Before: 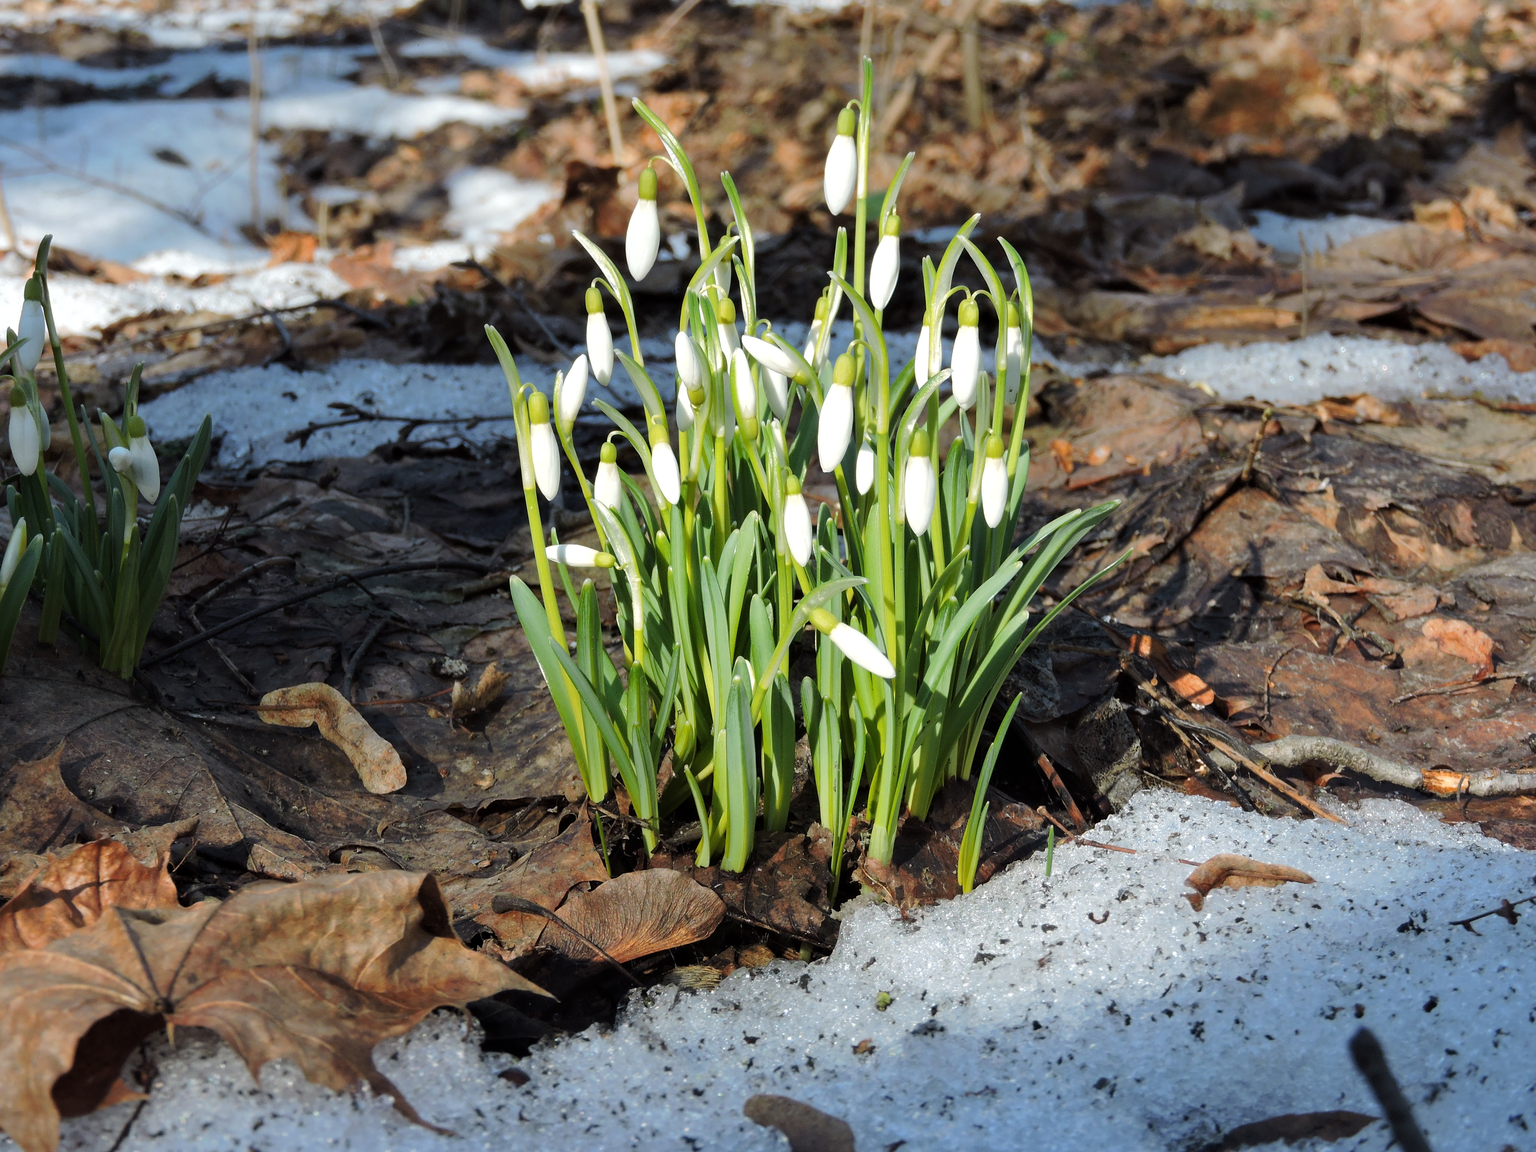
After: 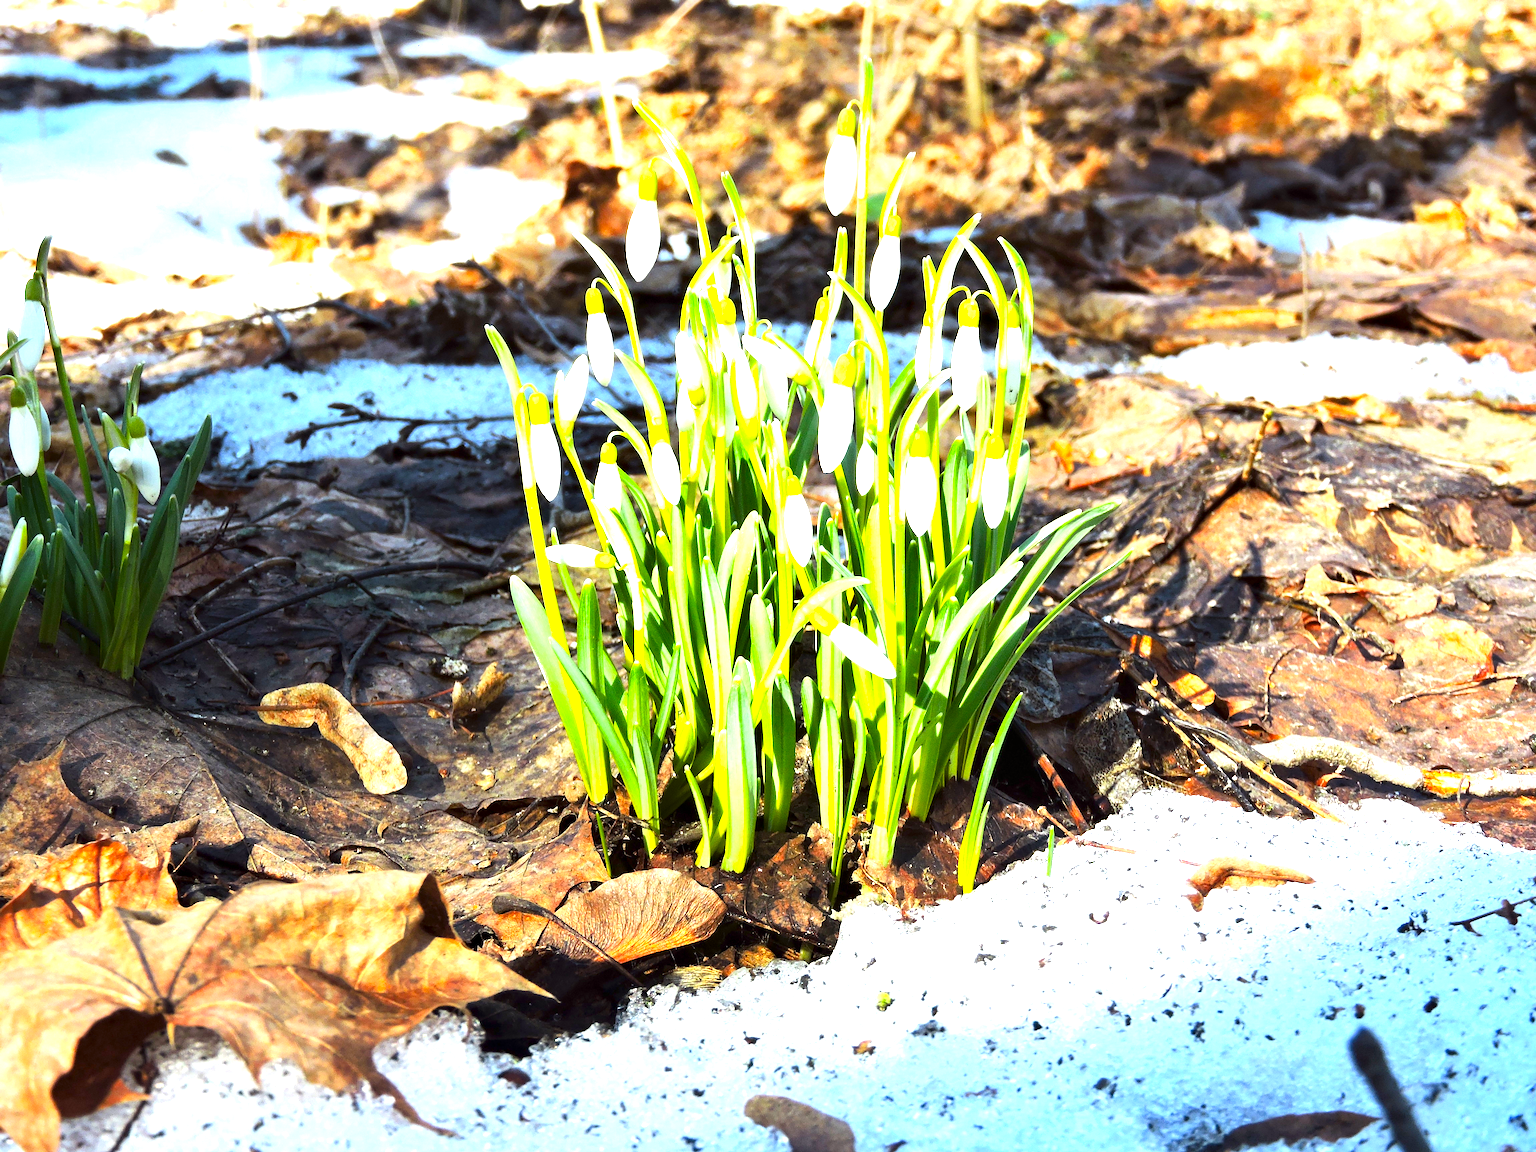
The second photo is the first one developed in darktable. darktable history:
shadows and highlights: radius 127.69, shadows 21.09, highlights -22.61, low approximation 0.01
exposure: black level correction 0, exposure 2 EV, compensate exposure bias true, compensate highlight preservation false
color balance rgb: power › chroma 0.264%, power › hue 61.31°, perceptual saturation grading › global saturation 19.815%
contrast brightness saturation: contrast 0.123, brightness -0.121, saturation 0.197
